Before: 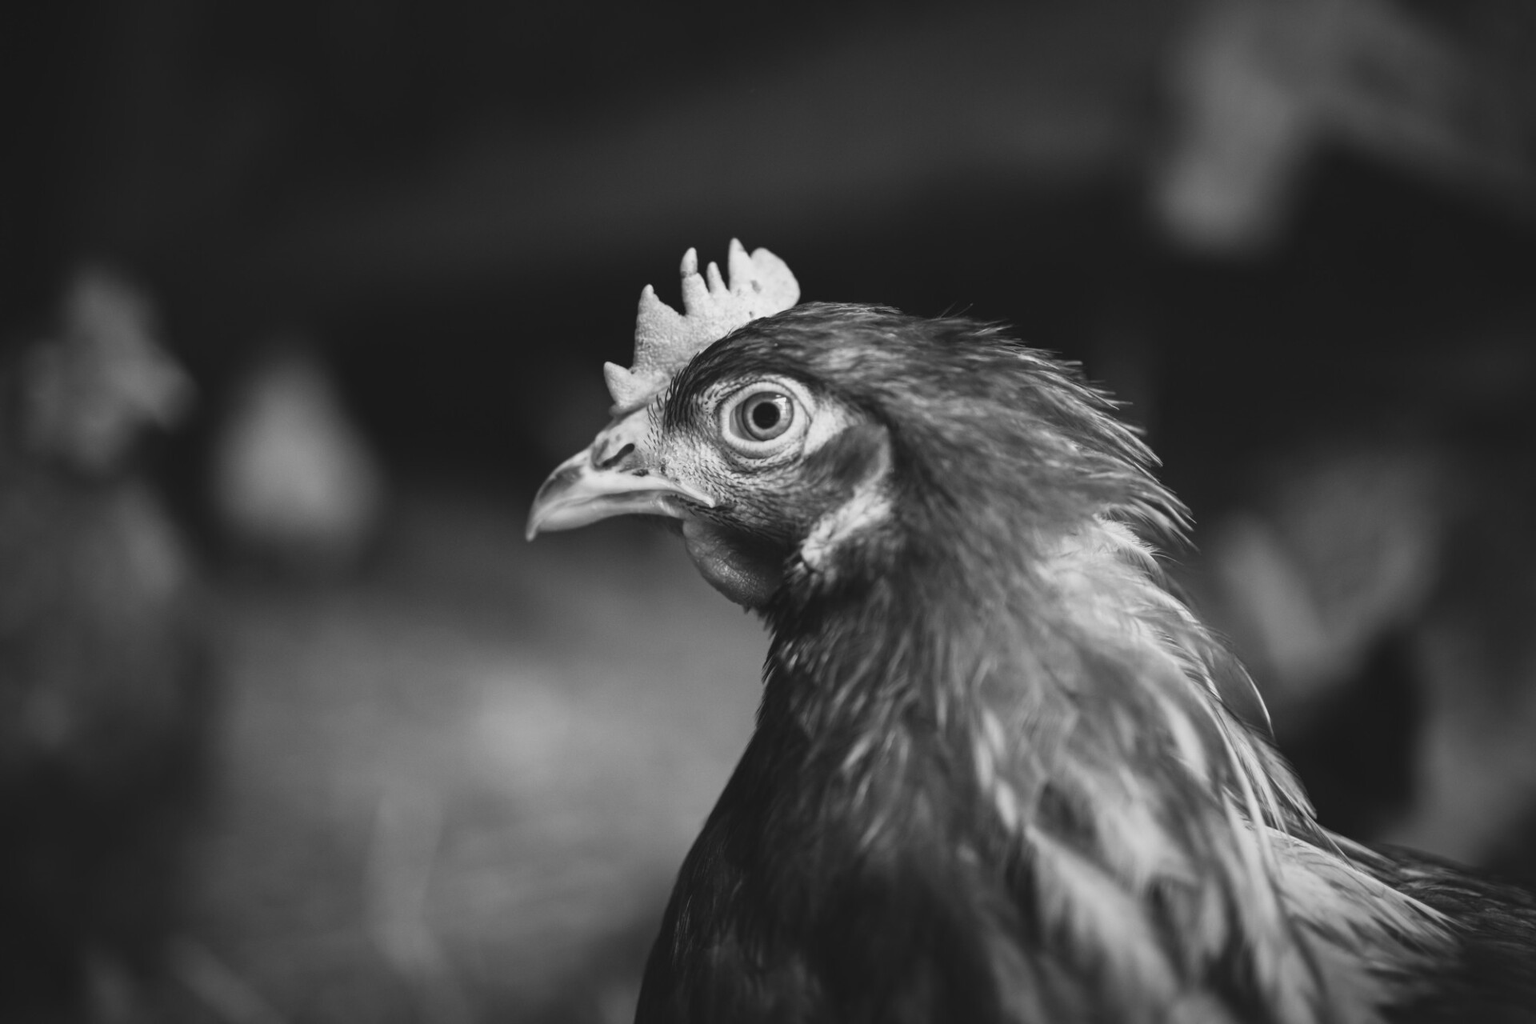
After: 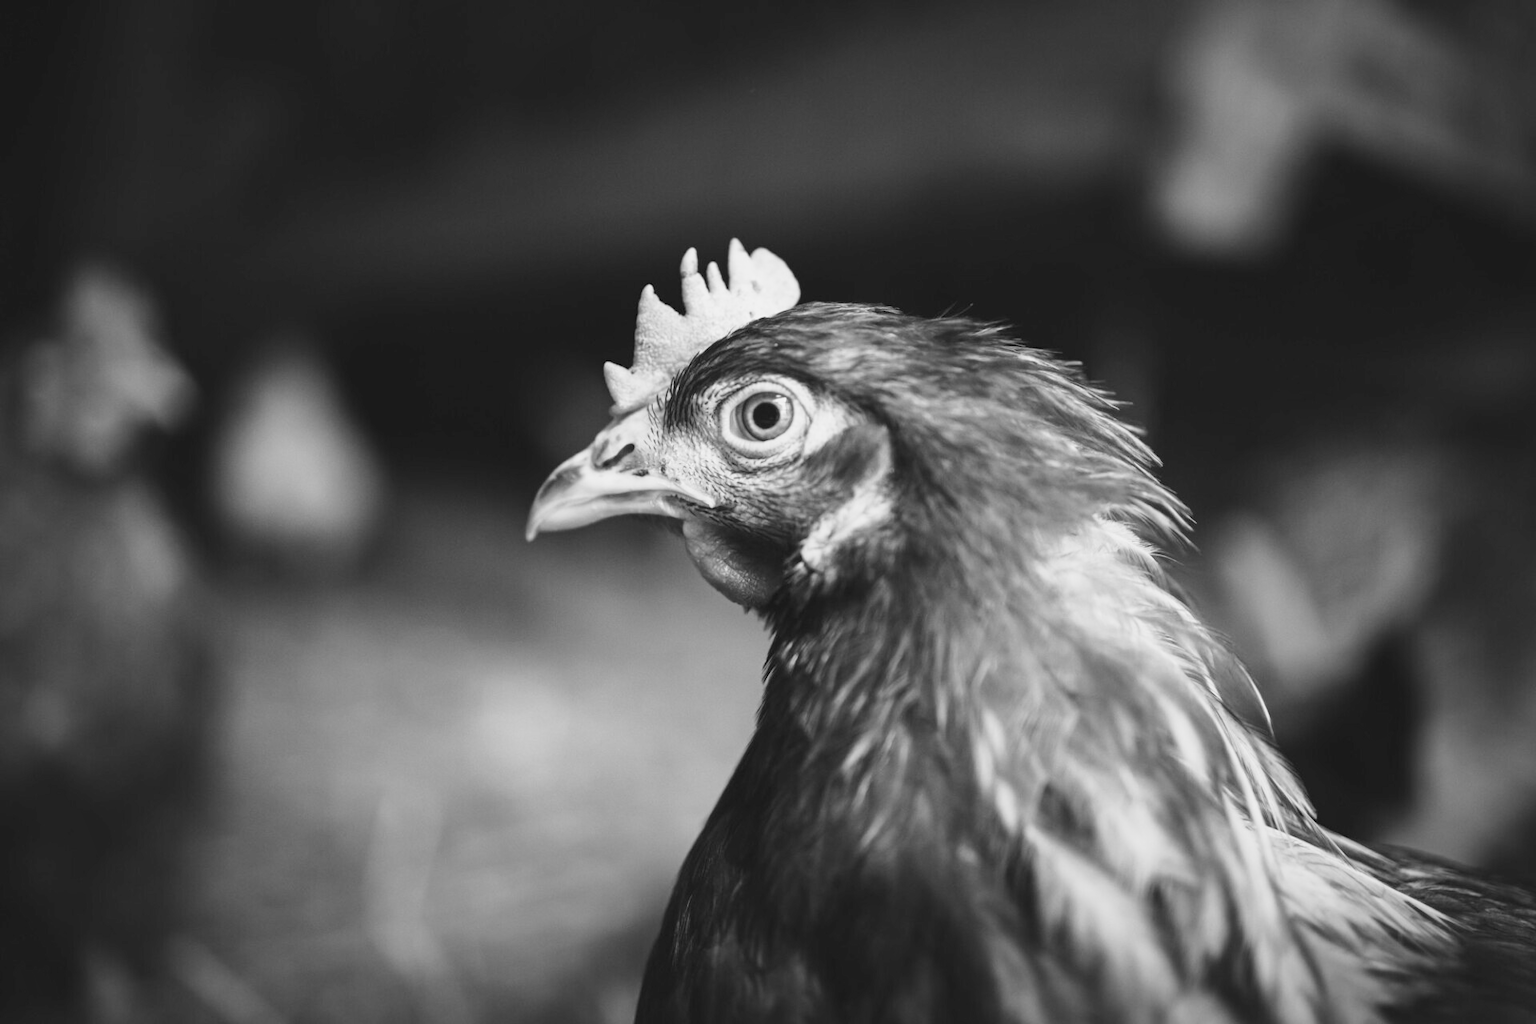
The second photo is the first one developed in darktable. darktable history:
shadows and highlights: shadows 25.31, white point adjustment -2.96, highlights -30.12
tone equalizer: smoothing diameter 24.79%, edges refinement/feathering 9.71, preserve details guided filter
base curve: curves: ch0 [(0, 0) (0.005, 0.002) (0.15, 0.3) (0.4, 0.7) (0.75, 0.95) (1, 1)], preserve colors none
